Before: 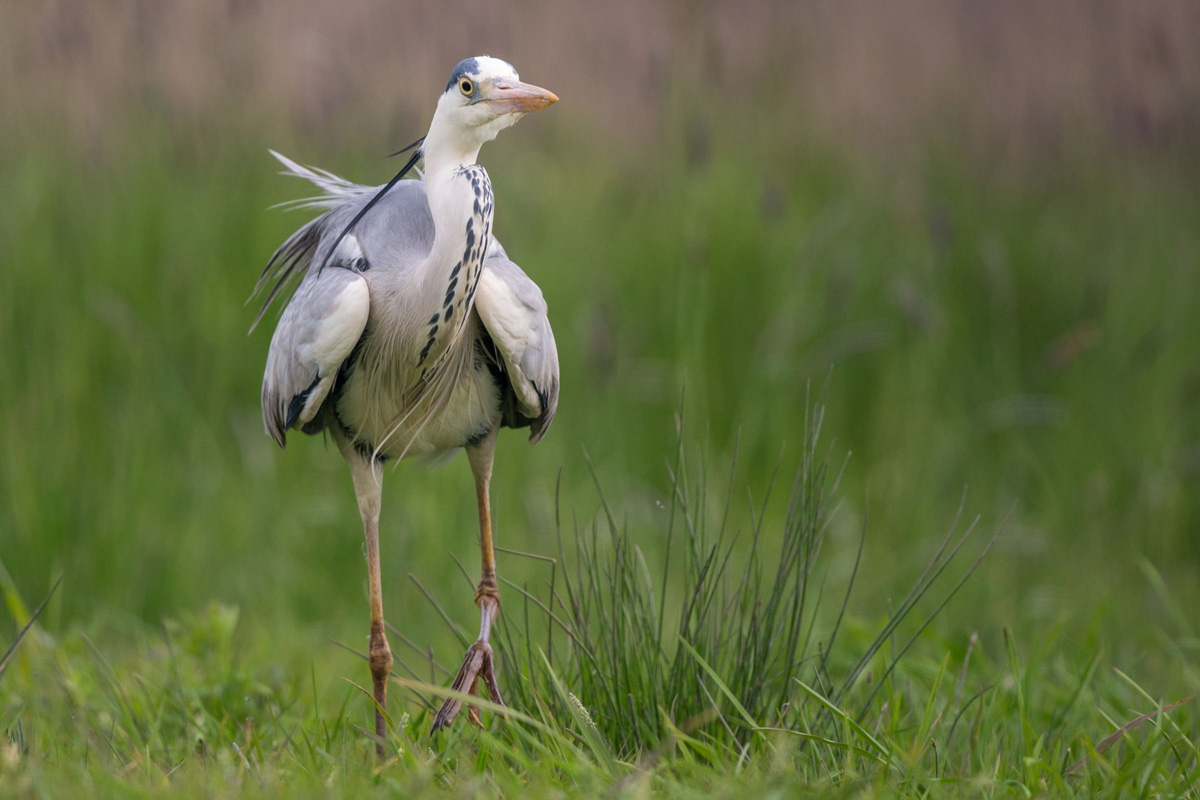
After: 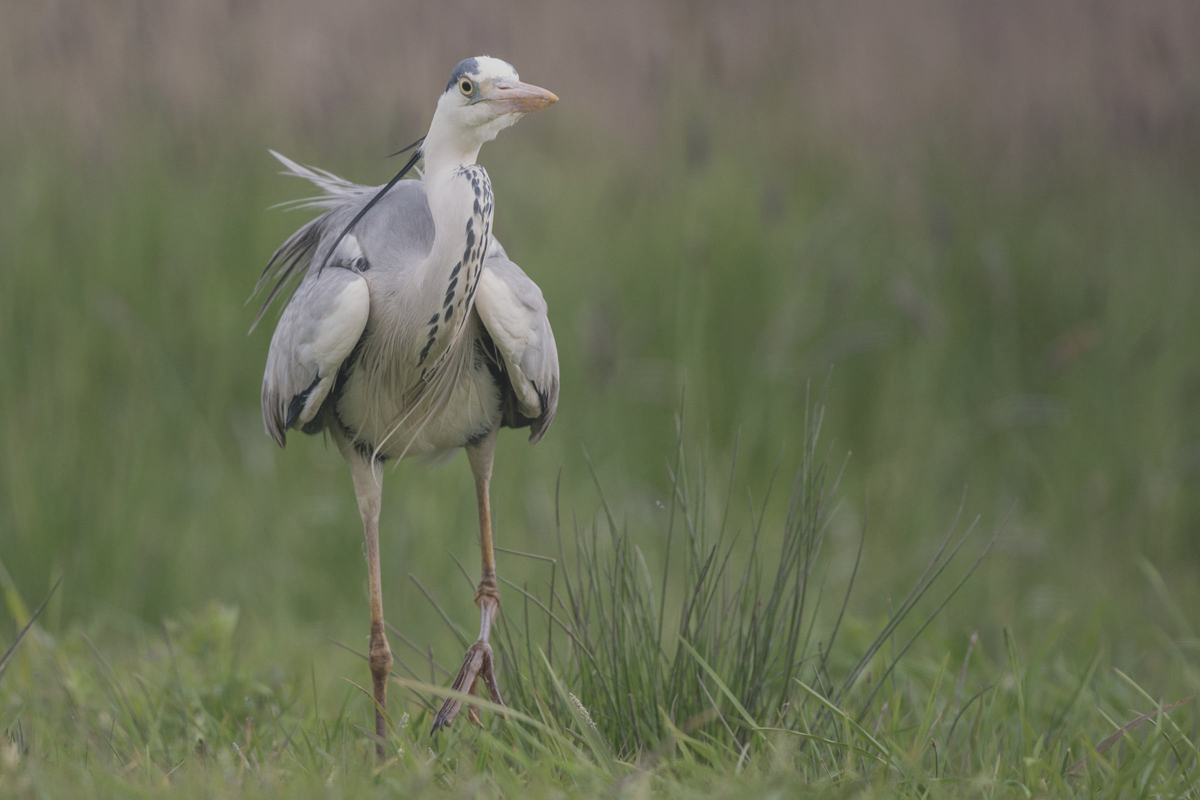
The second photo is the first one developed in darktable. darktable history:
contrast brightness saturation: contrast -0.26, saturation -0.43
rotate and perspective: crop left 0, crop top 0
